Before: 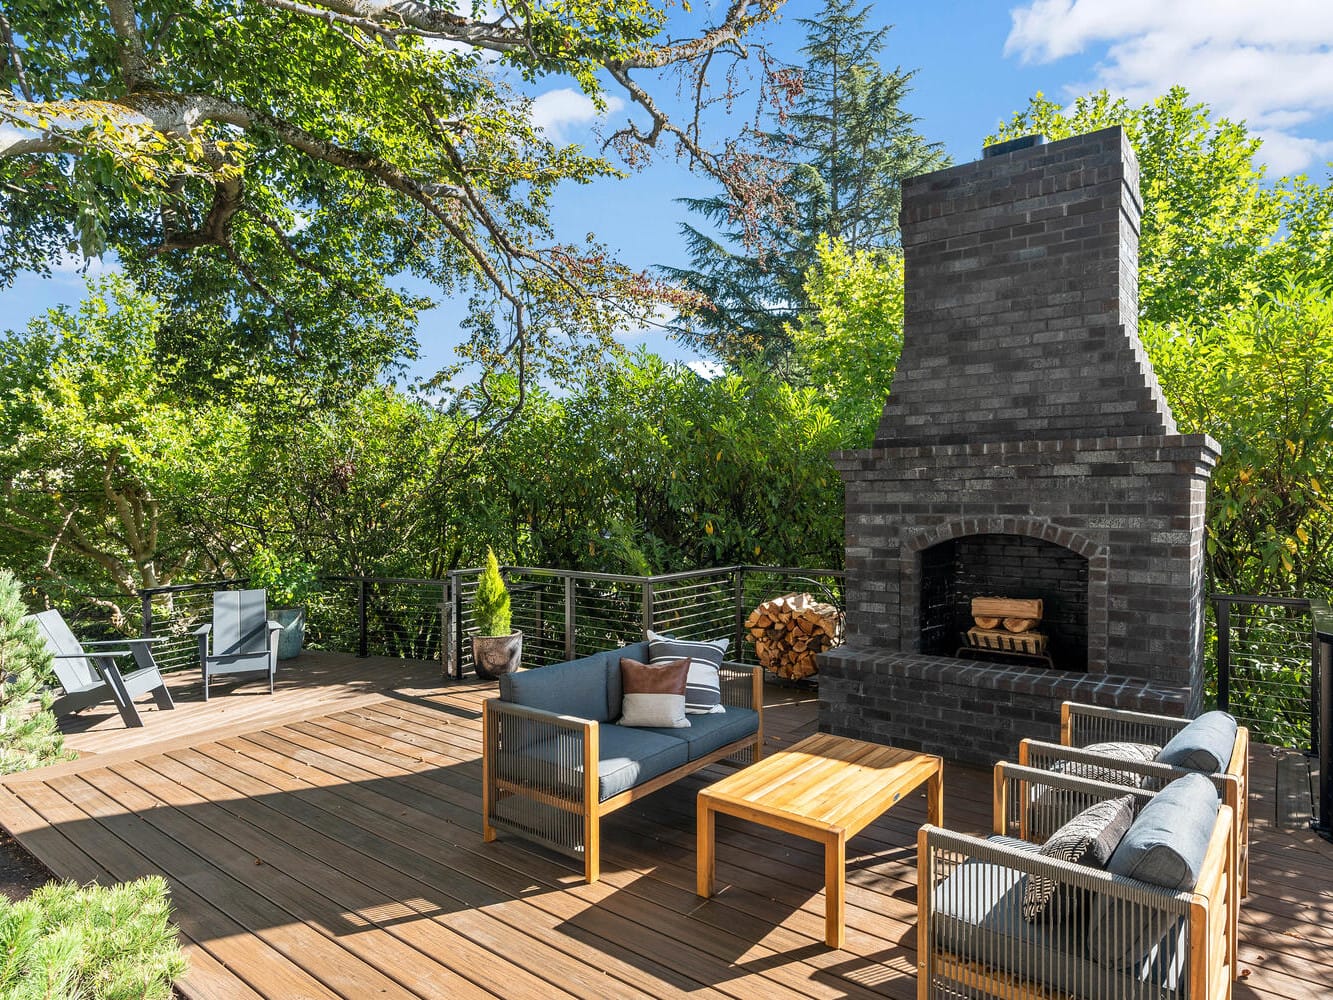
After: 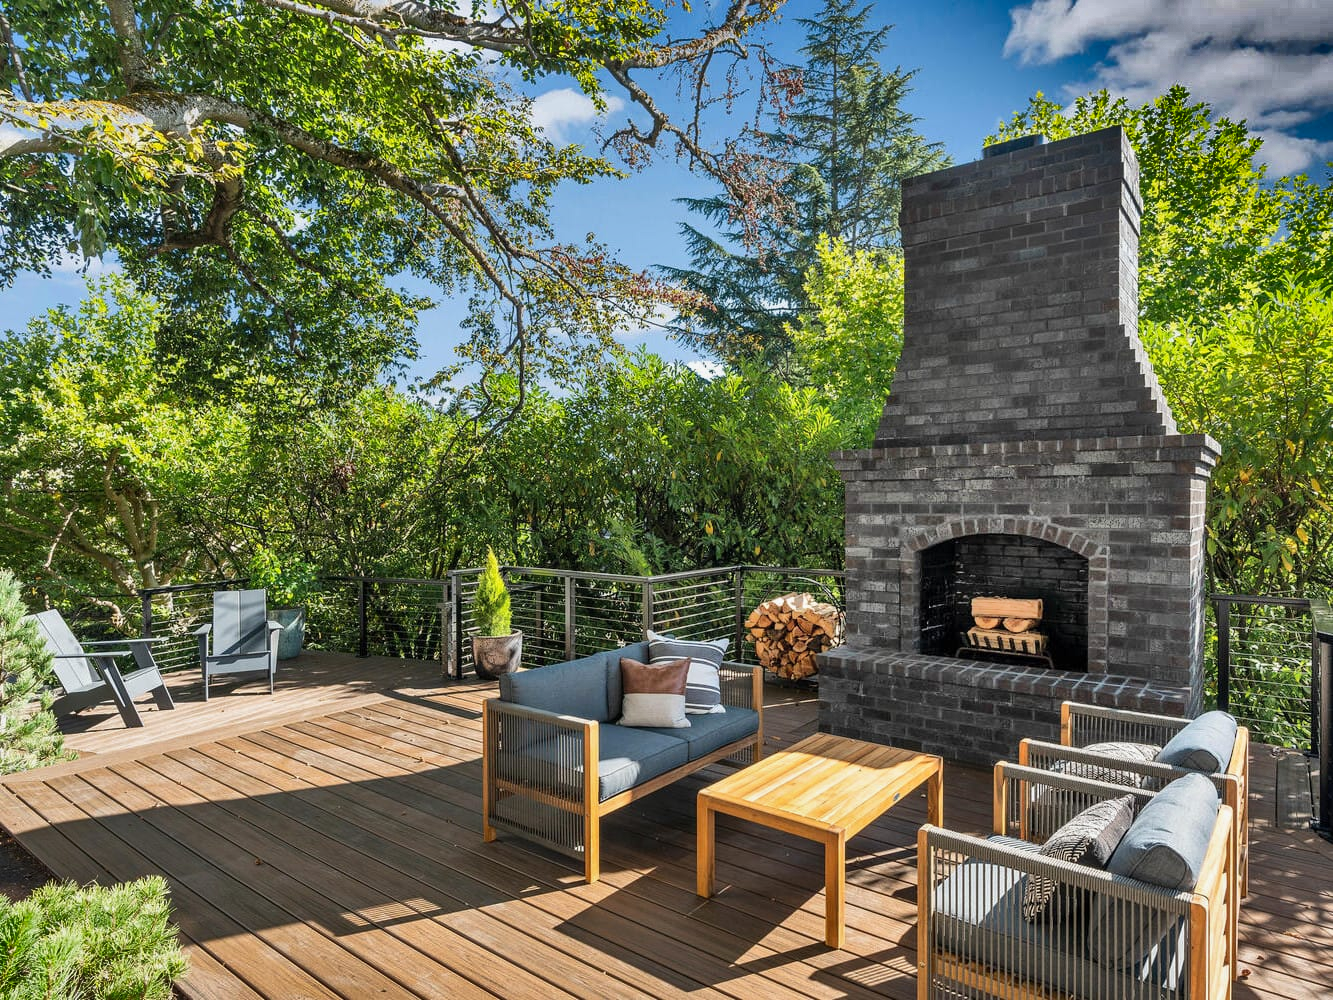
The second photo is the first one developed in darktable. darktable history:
shadows and highlights: radius 123.35, shadows 99.46, white point adjustment -2.98, highlights -98.34, soften with gaussian
